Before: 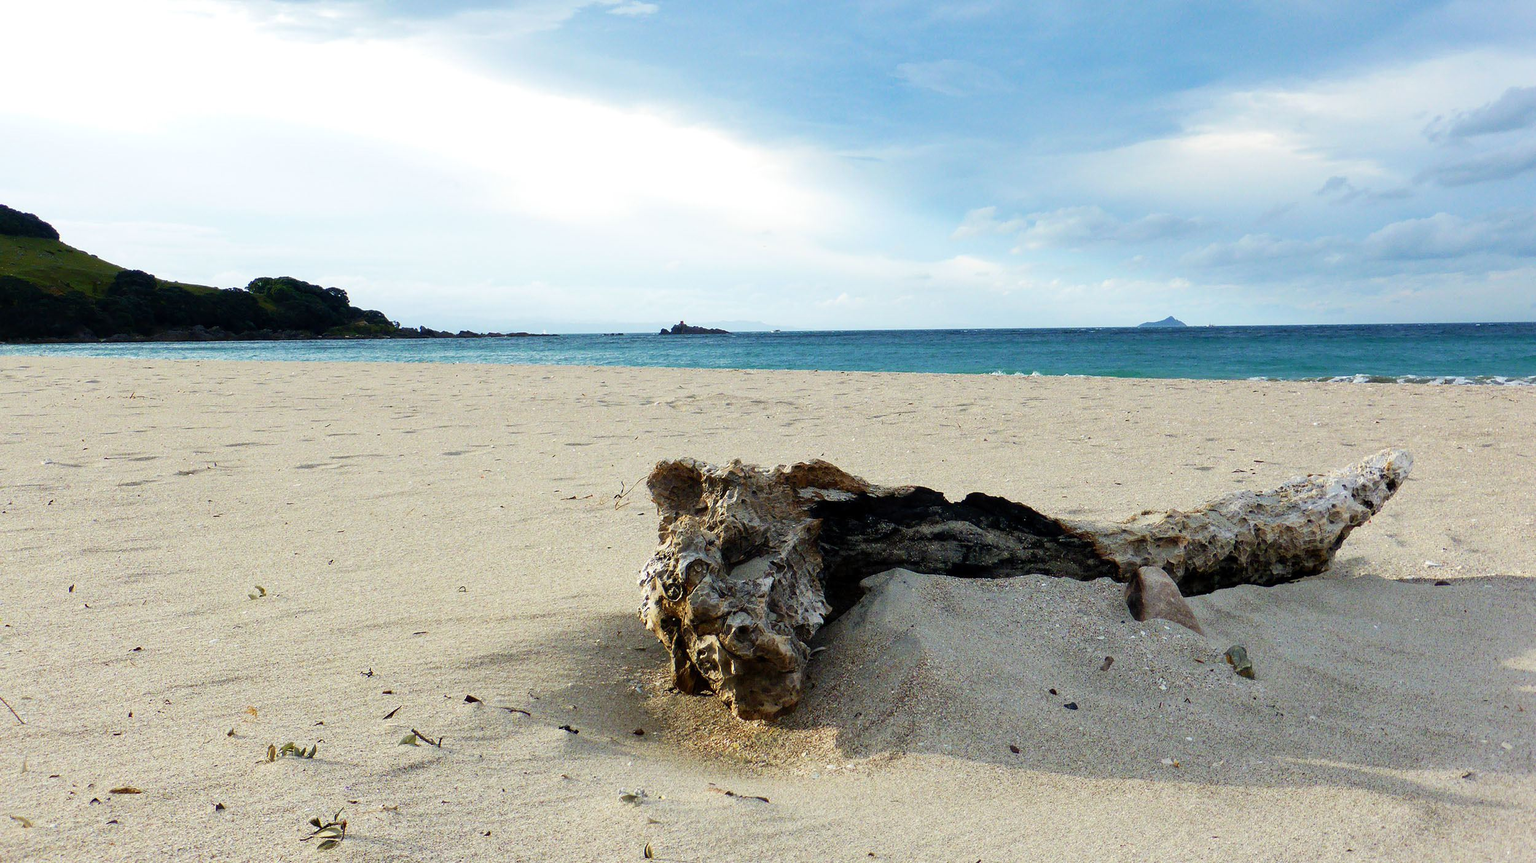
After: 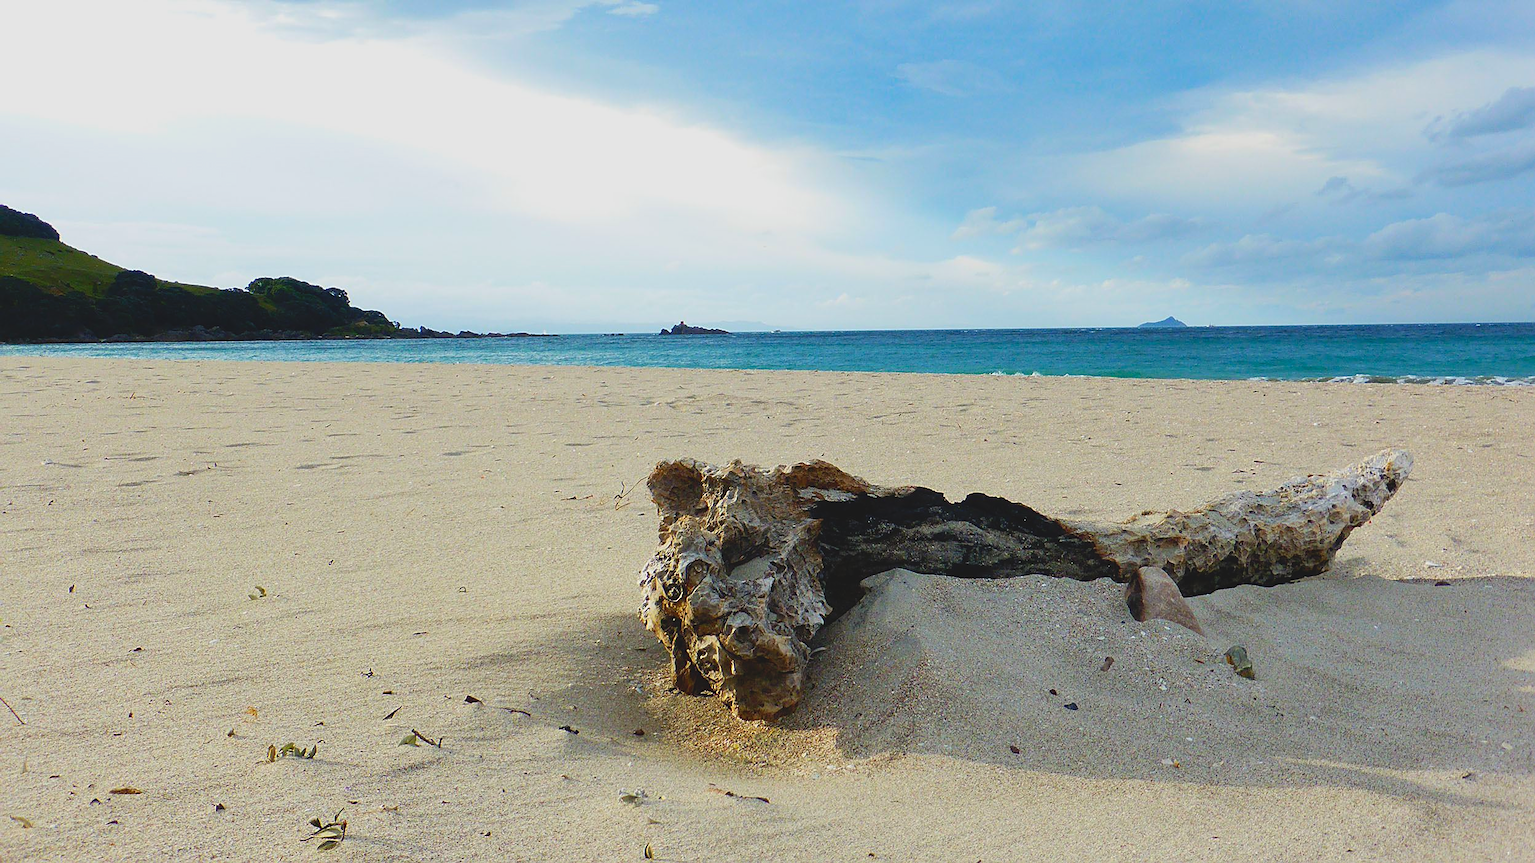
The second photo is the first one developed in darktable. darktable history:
sharpen: on, module defaults
contrast brightness saturation: contrast -0.182, saturation 0.186
